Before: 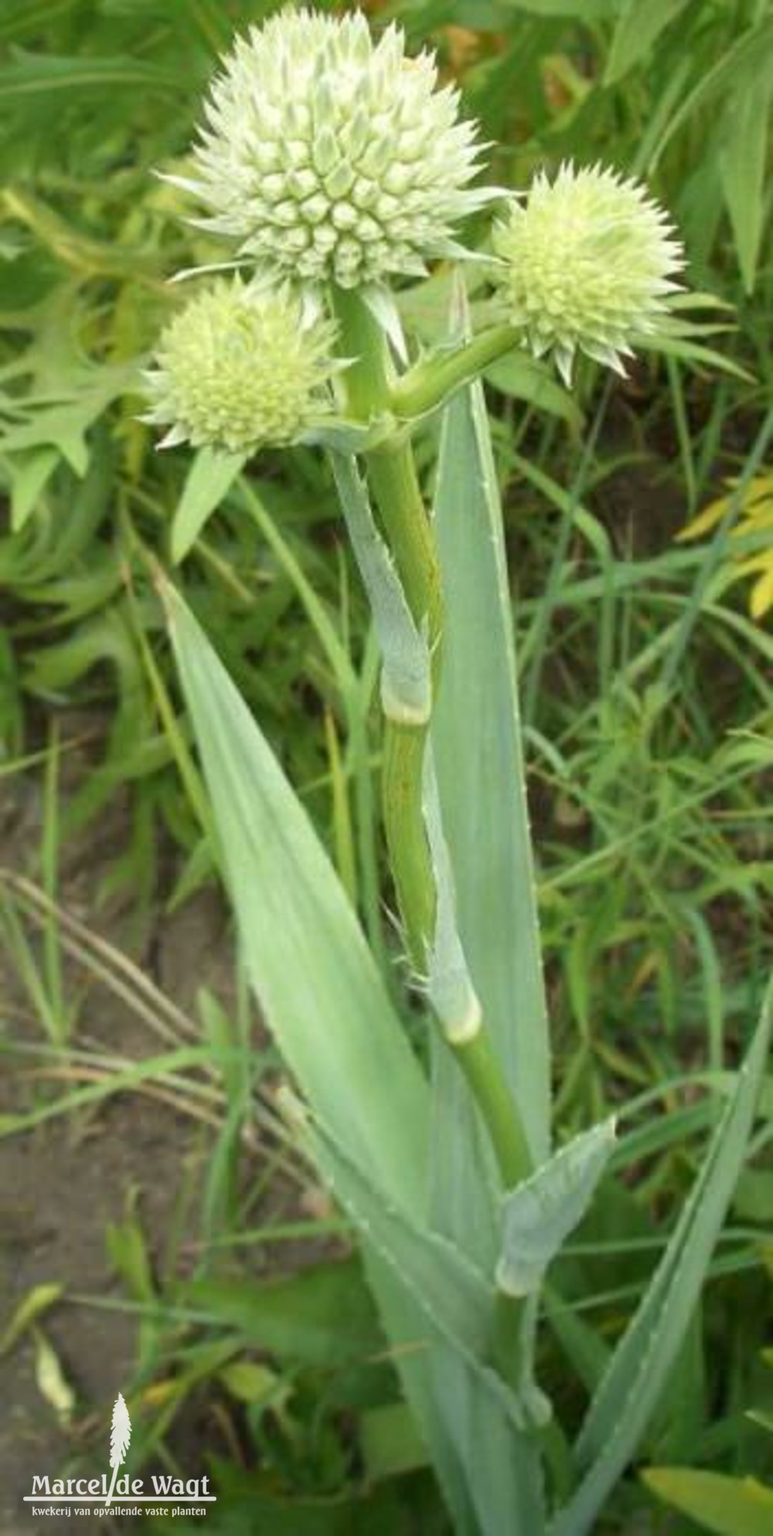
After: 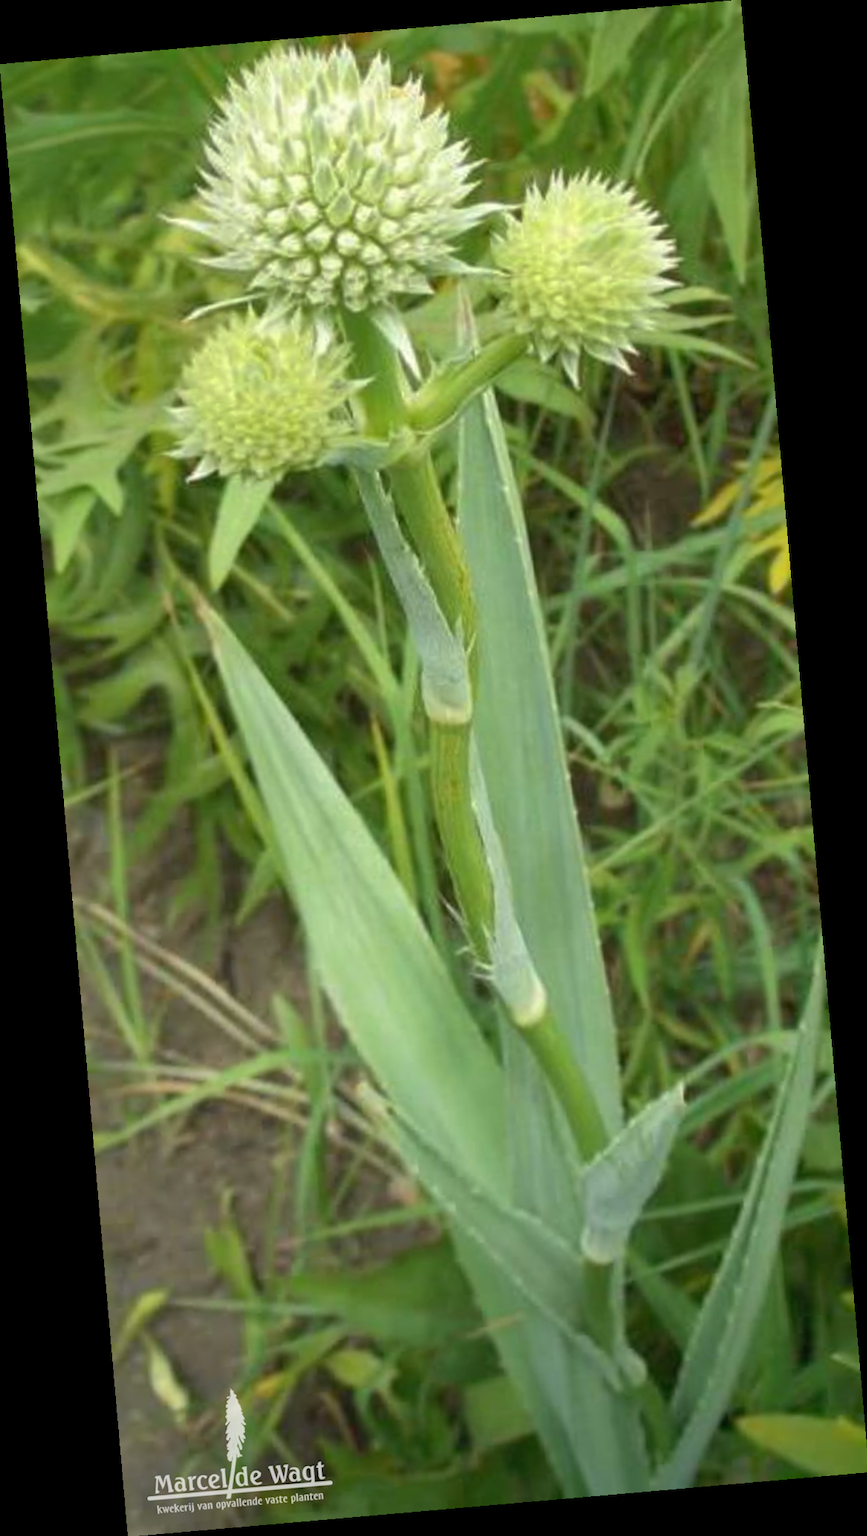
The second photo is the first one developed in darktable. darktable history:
shadows and highlights: on, module defaults
rotate and perspective: rotation -4.98°, automatic cropping off
